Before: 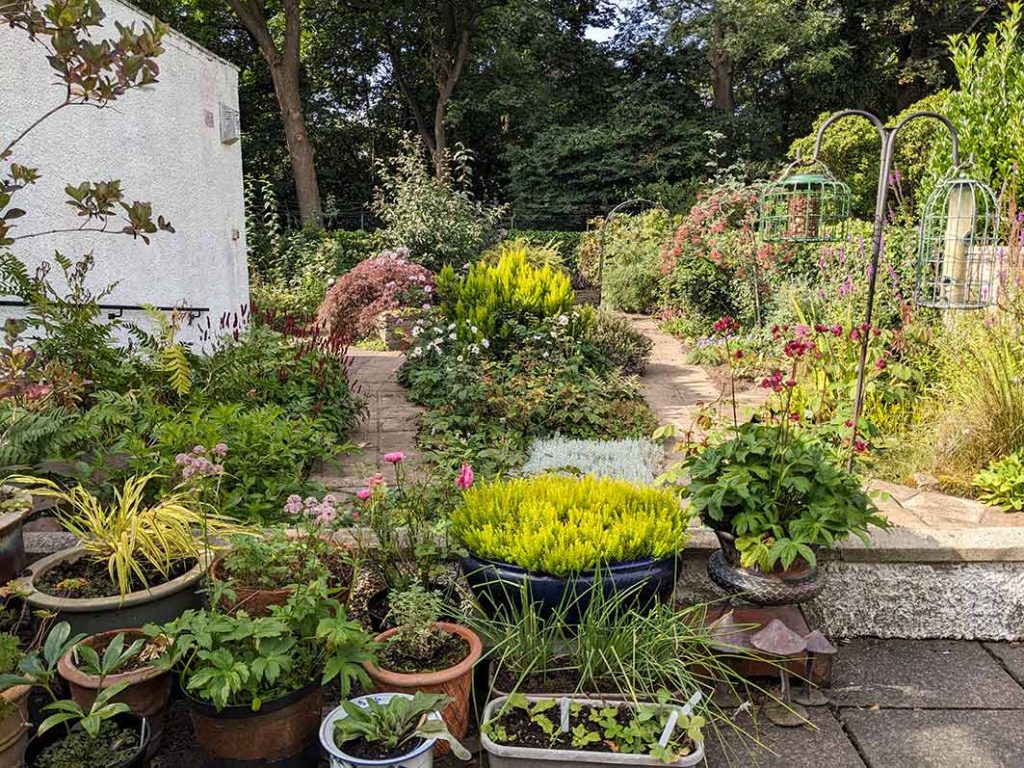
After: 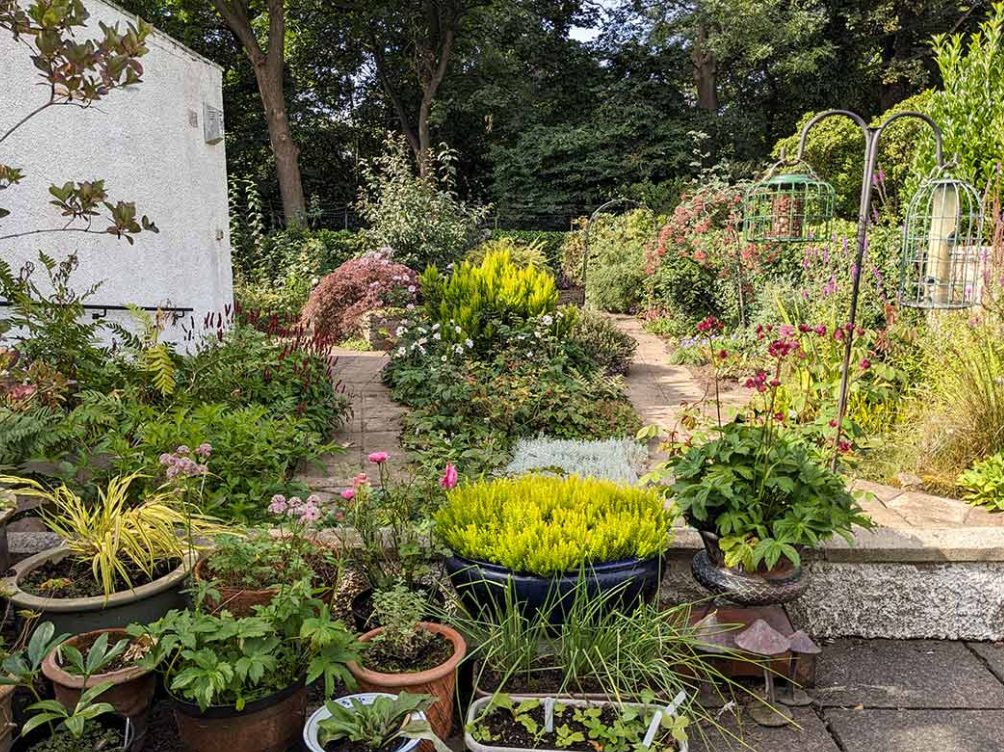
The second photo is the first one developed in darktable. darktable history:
crop: left 1.64%, right 0.279%, bottom 2.038%
